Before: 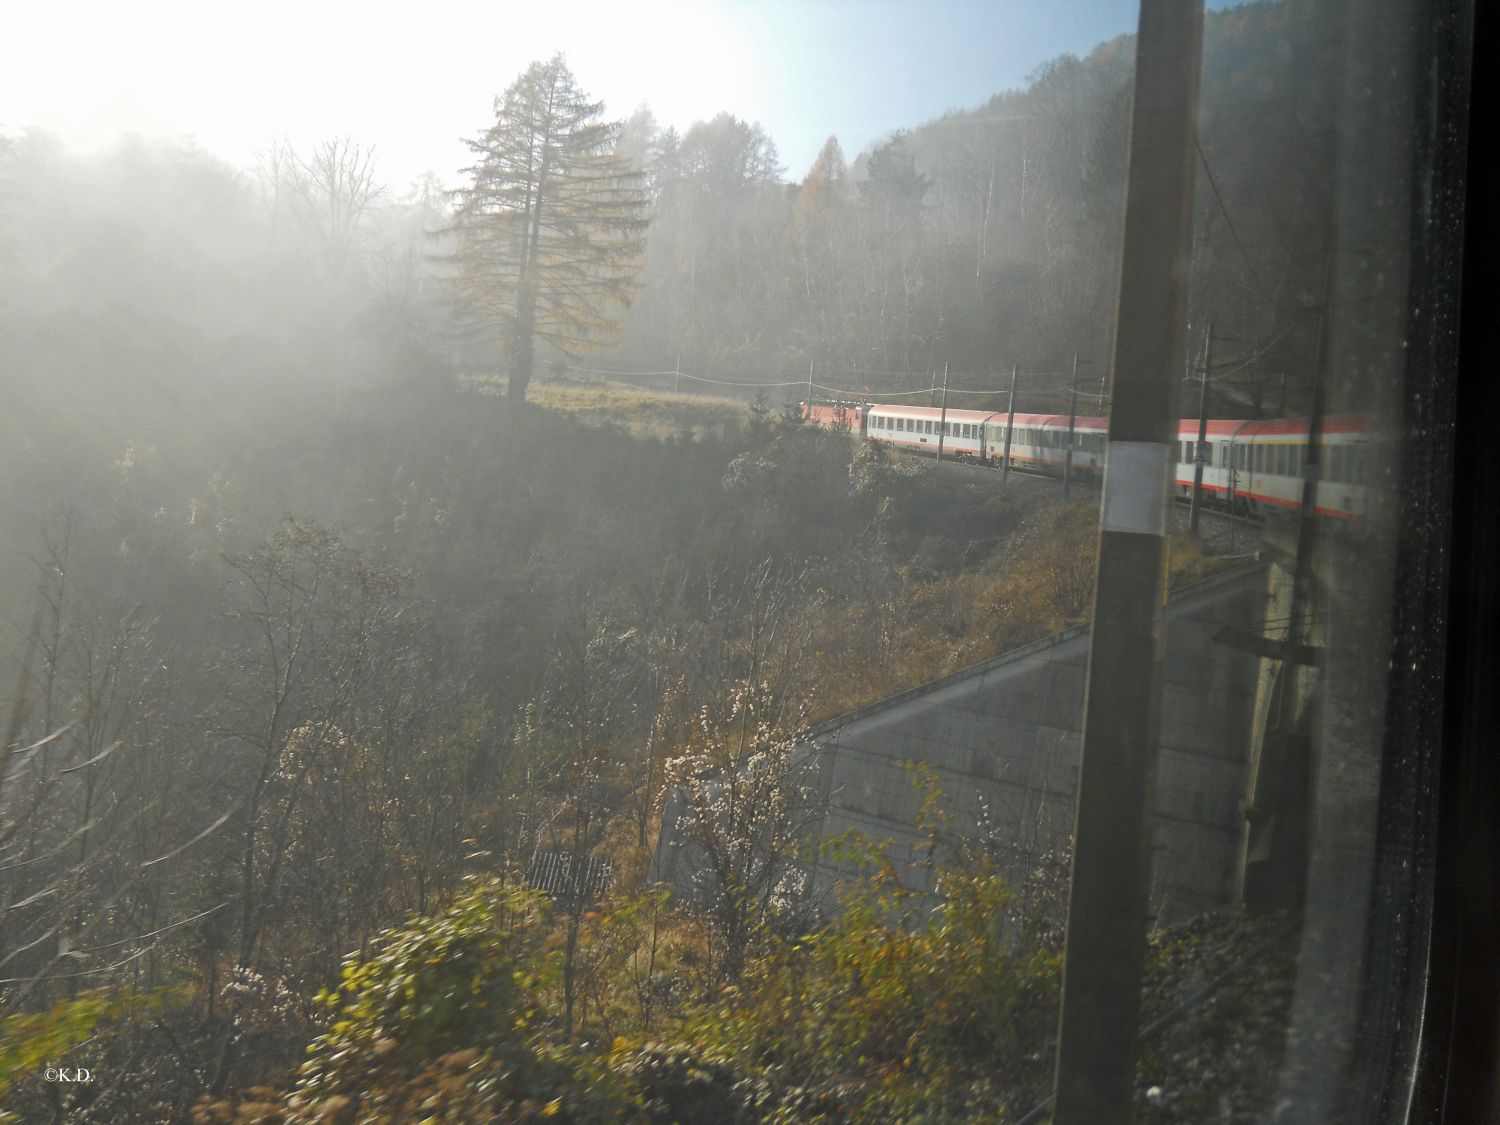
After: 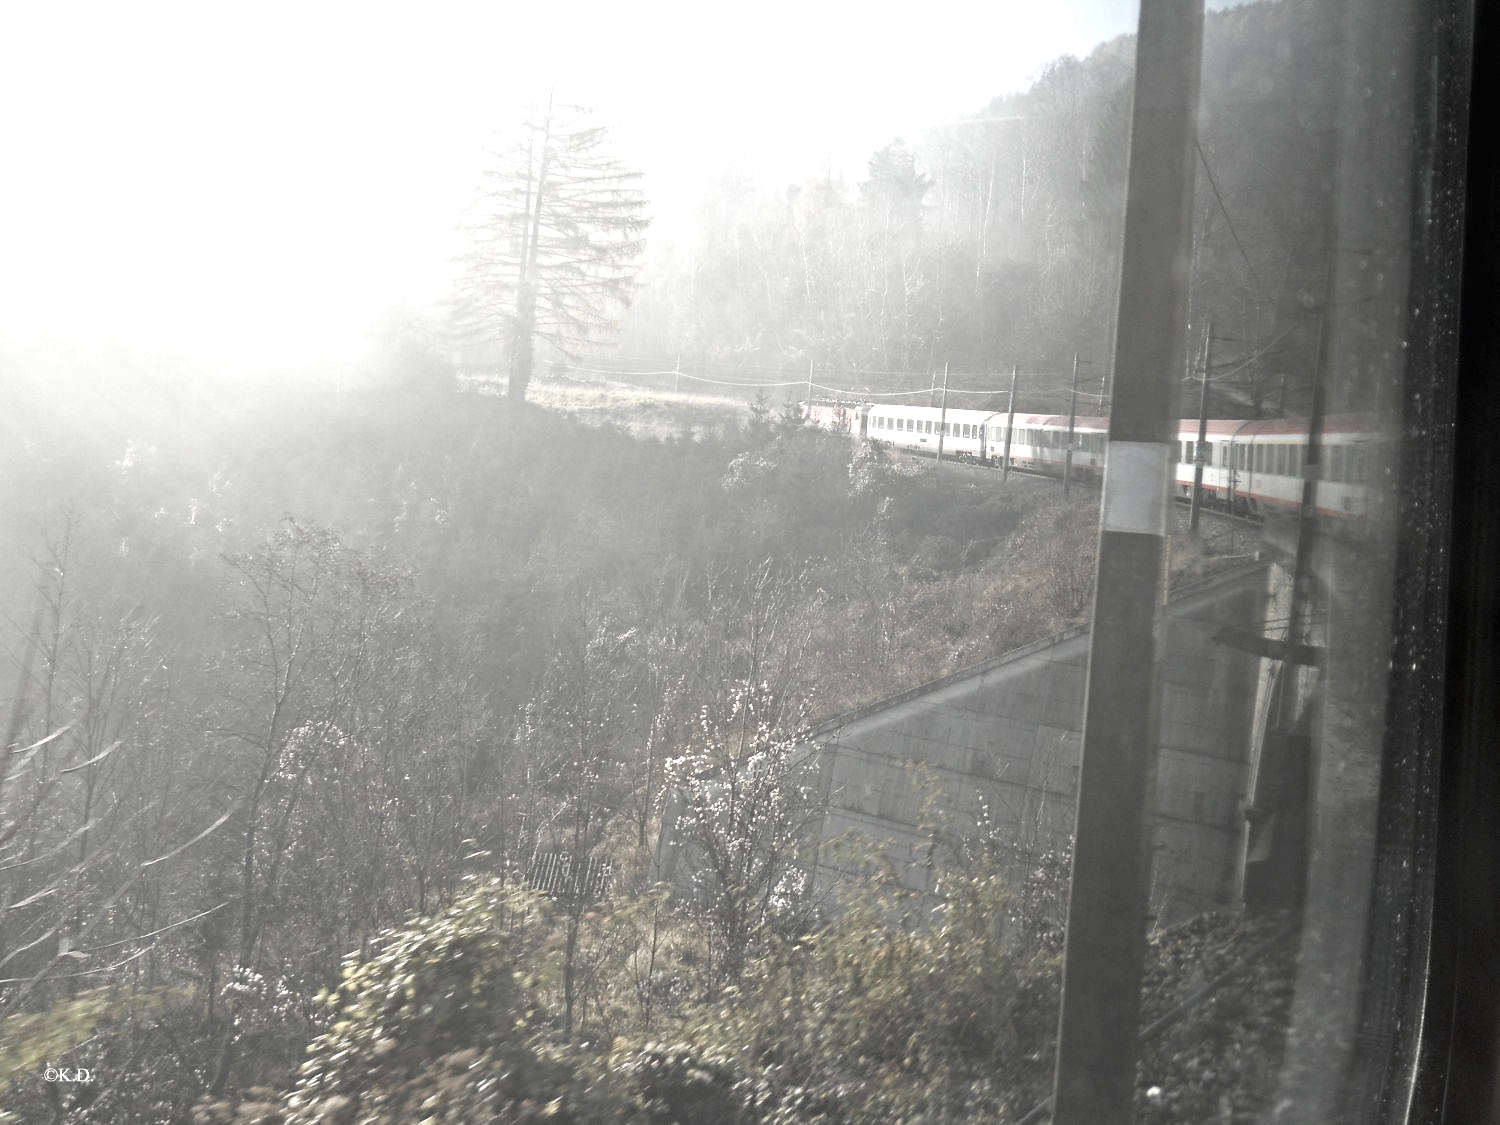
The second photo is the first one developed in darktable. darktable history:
color correction: highlights b* 0.063, saturation 0.263
exposure: black level correction 0, exposure 1.2 EV, compensate highlight preservation false
